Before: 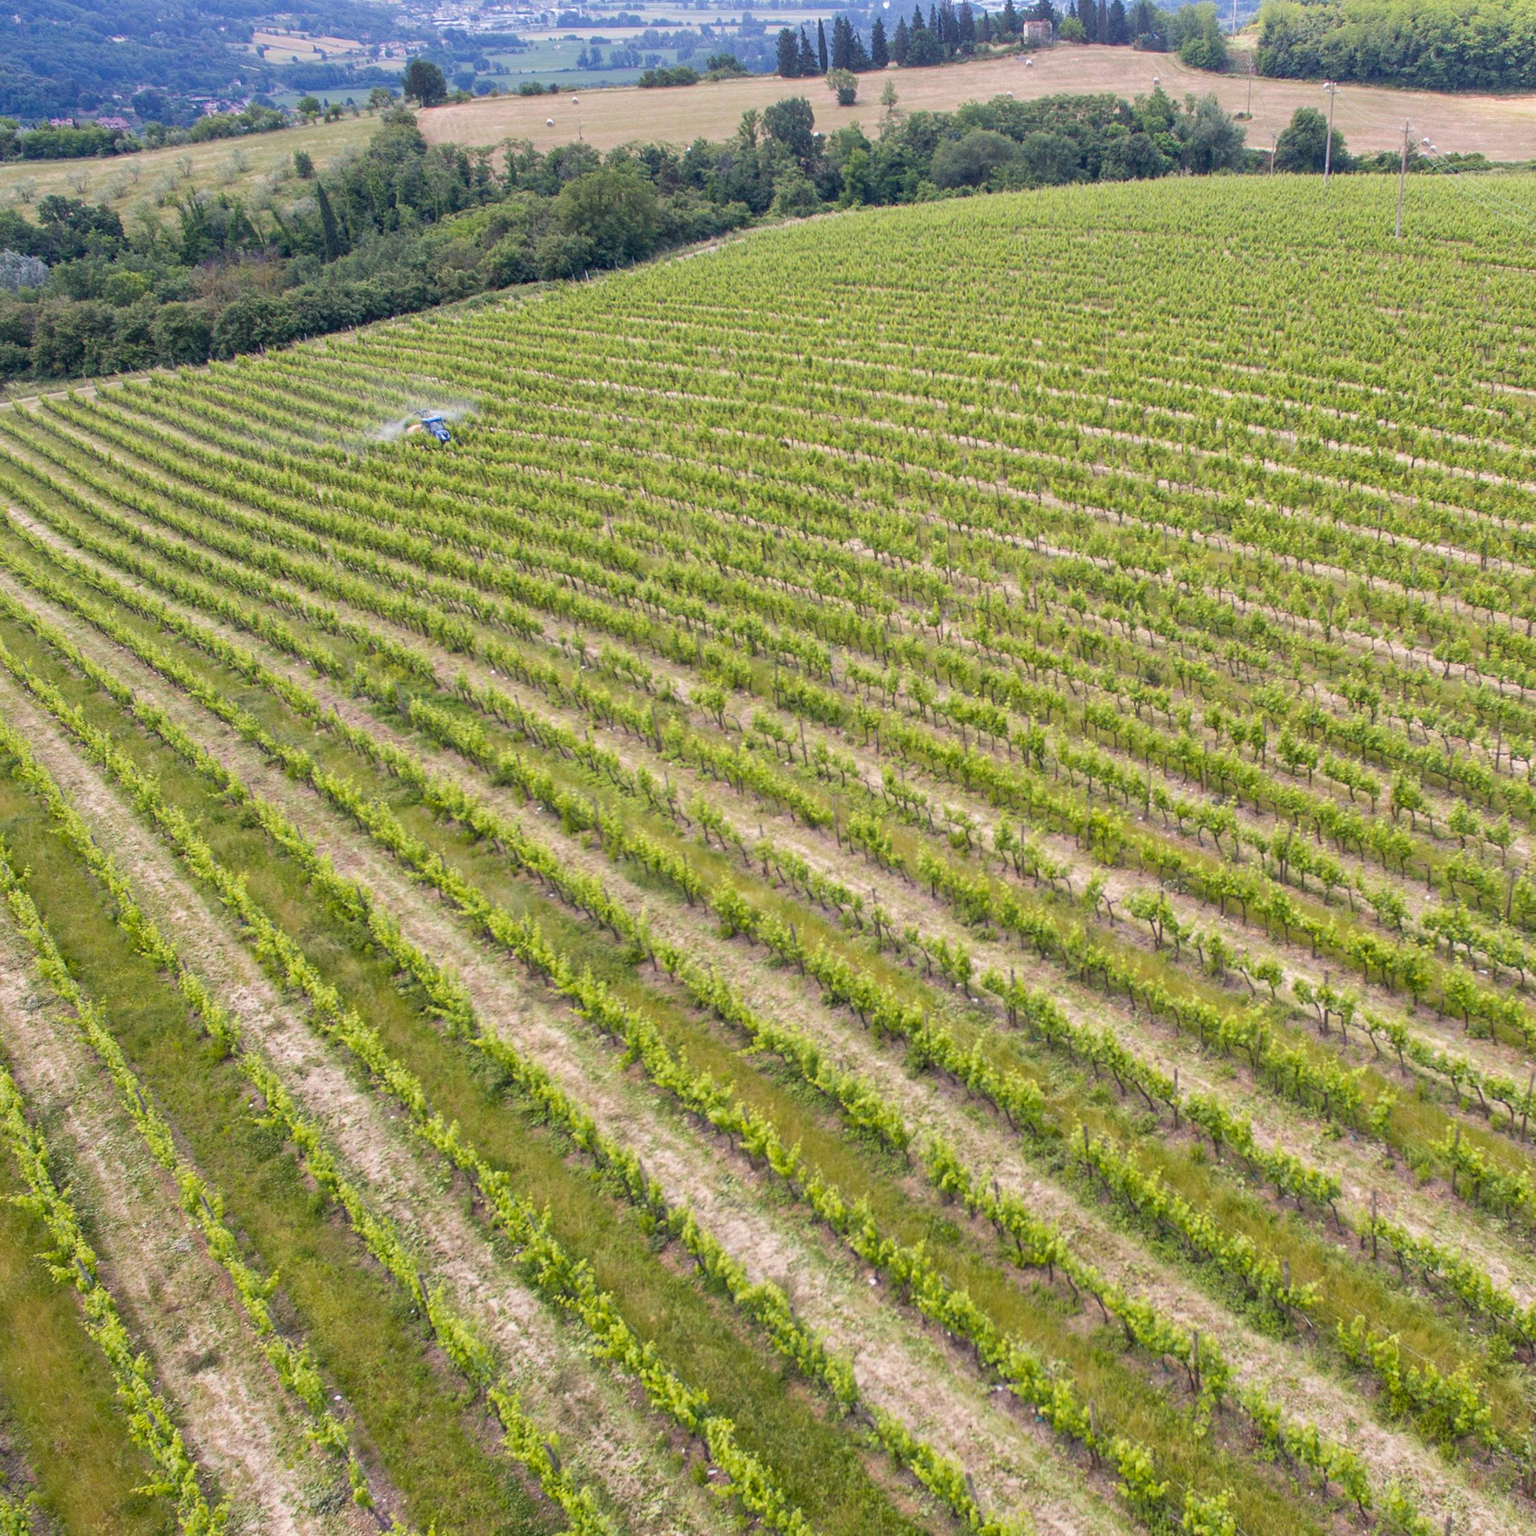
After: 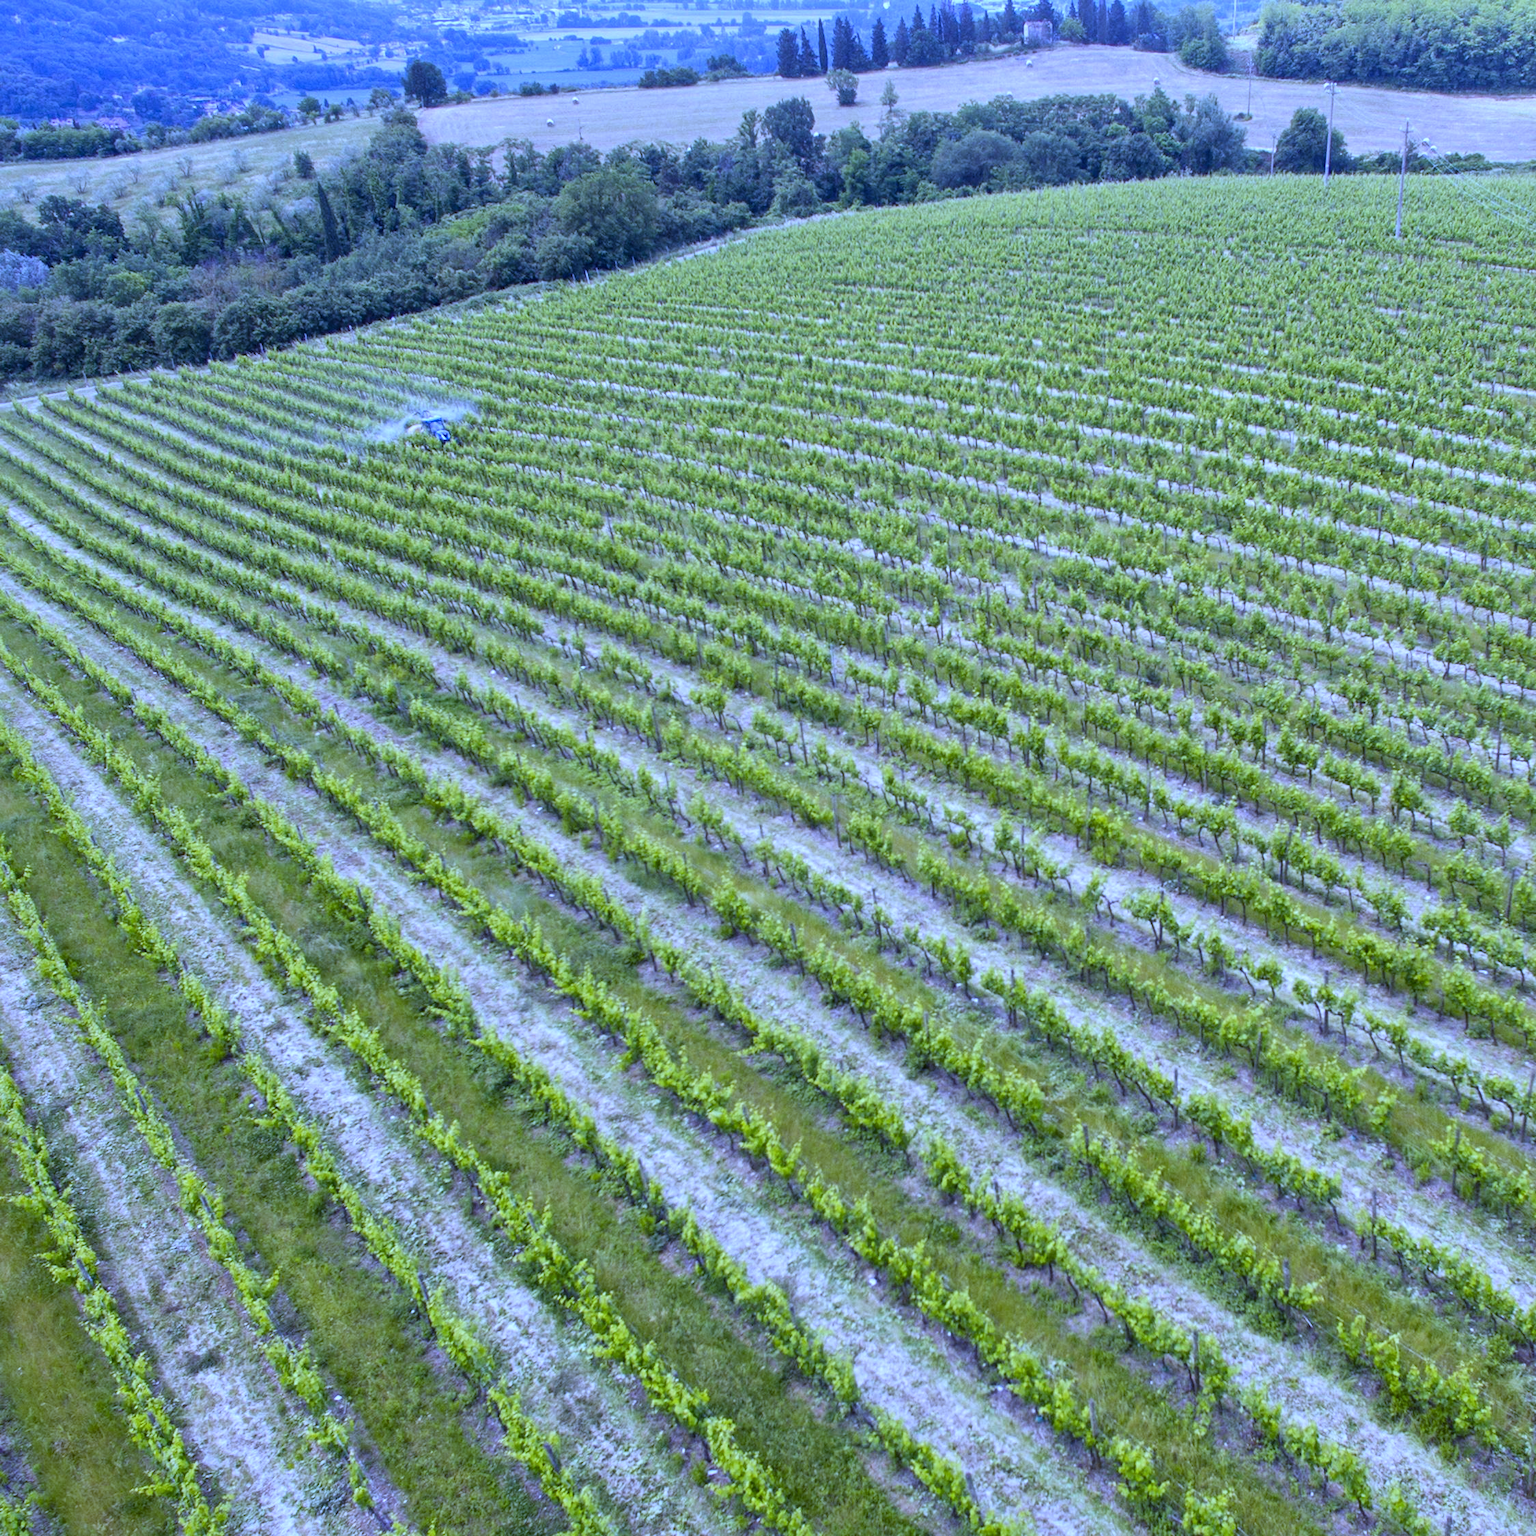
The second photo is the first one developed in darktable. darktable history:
white balance: red 0.766, blue 1.537
local contrast: mode bilateral grid, contrast 25, coarseness 50, detail 123%, midtone range 0.2
